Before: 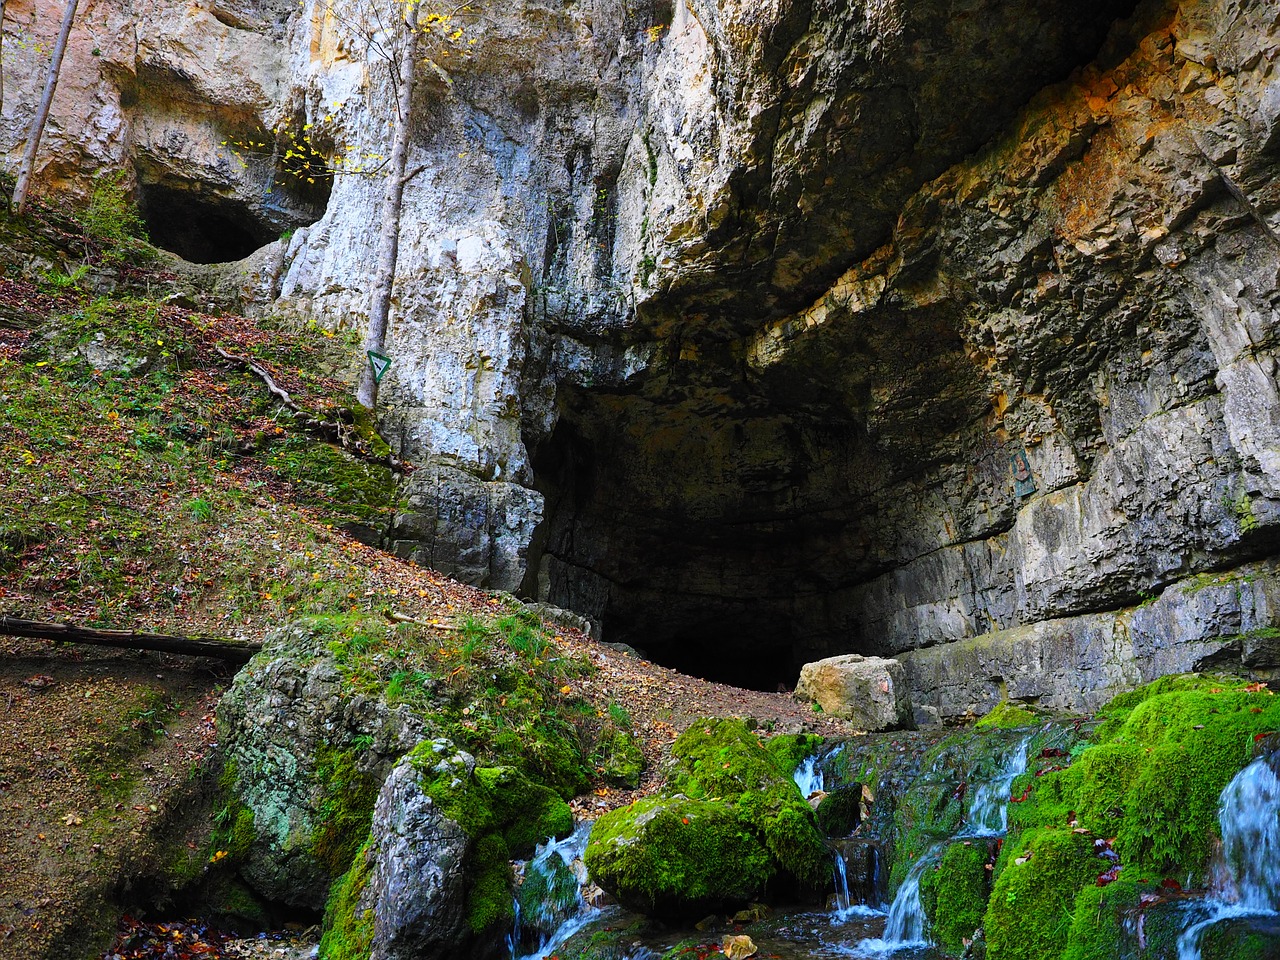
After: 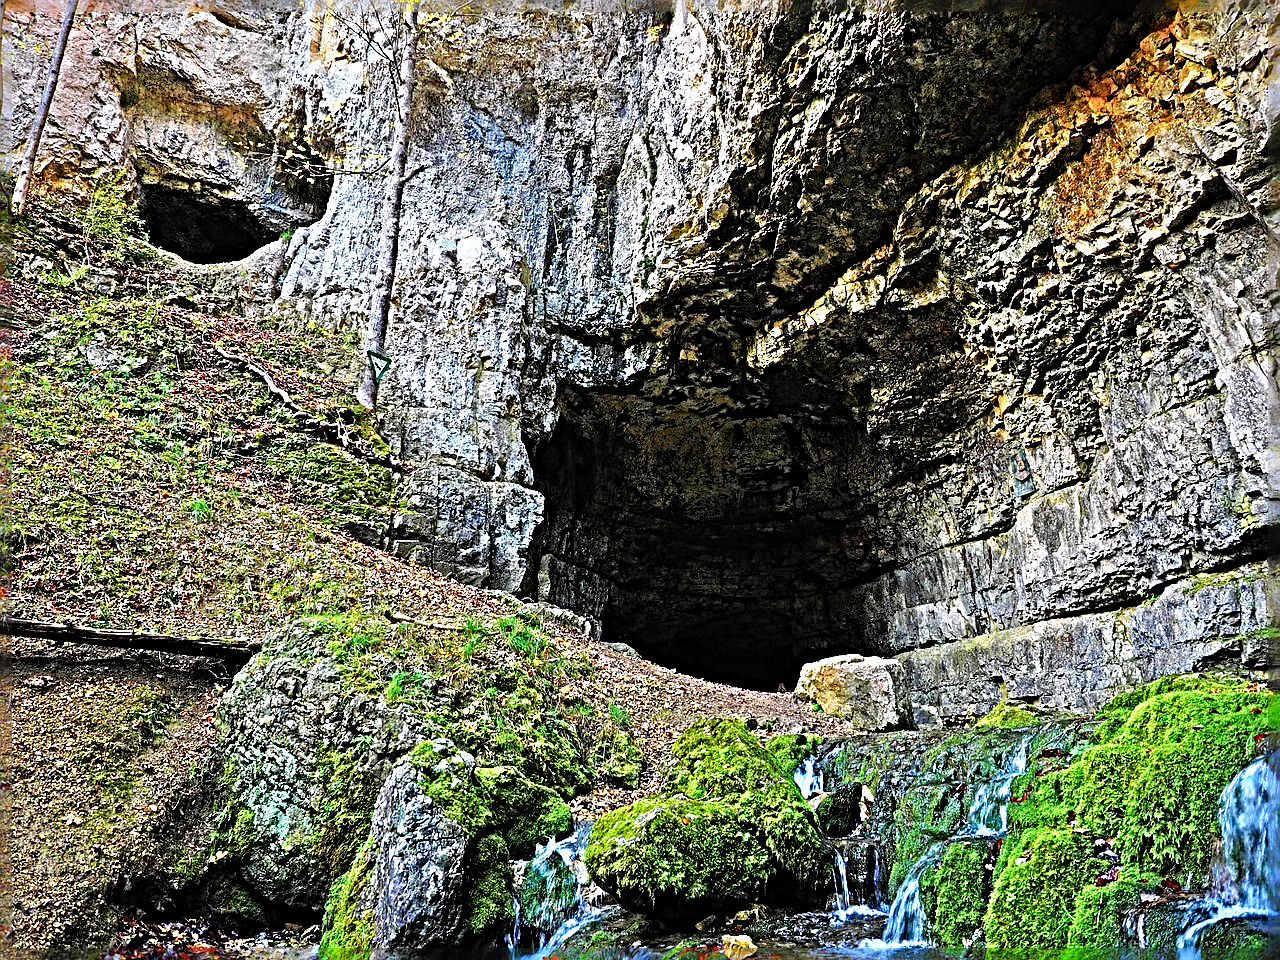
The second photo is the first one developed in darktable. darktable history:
sharpen: radius 6.26, amount 1.79, threshold 0.012
tone equalizer: -7 EV 0.146 EV, -6 EV 0.616 EV, -5 EV 1.18 EV, -4 EV 1.34 EV, -3 EV 1.14 EV, -2 EV 0.6 EV, -1 EV 0.164 EV, mask exposure compensation -0.499 EV
